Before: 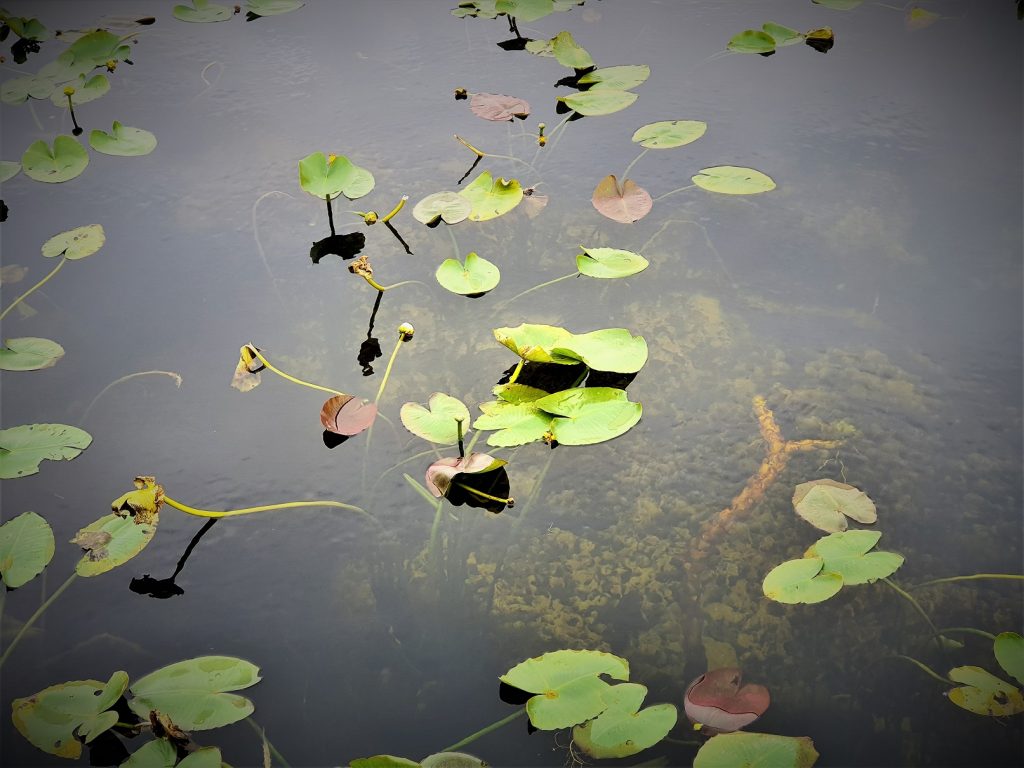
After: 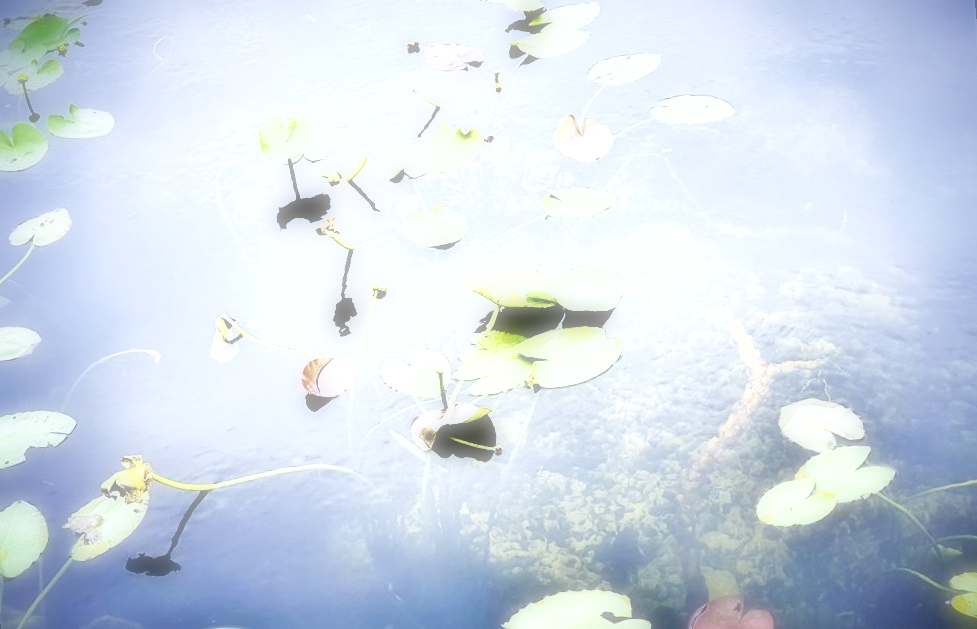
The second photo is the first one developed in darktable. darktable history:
crop: top 0.448%, right 0.264%, bottom 5.045%
base curve: curves: ch0 [(0, 0) (0.036, 0.025) (0.121, 0.166) (0.206, 0.329) (0.605, 0.79) (1, 1)], preserve colors none
rotate and perspective: rotation -5°, crop left 0.05, crop right 0.952, crop top 0.11, crop bottom 0.89
shadows and highlights: shadows 5, soften with gaussian
white balance: red 0.871, blue 1.249
soften: on, module defaults
haze removal: compatibility mode true, adaptive false
exposure: black level correction 0, exposure 1.741 EV, compensate exposure bias true, compensate highlight preservation false
